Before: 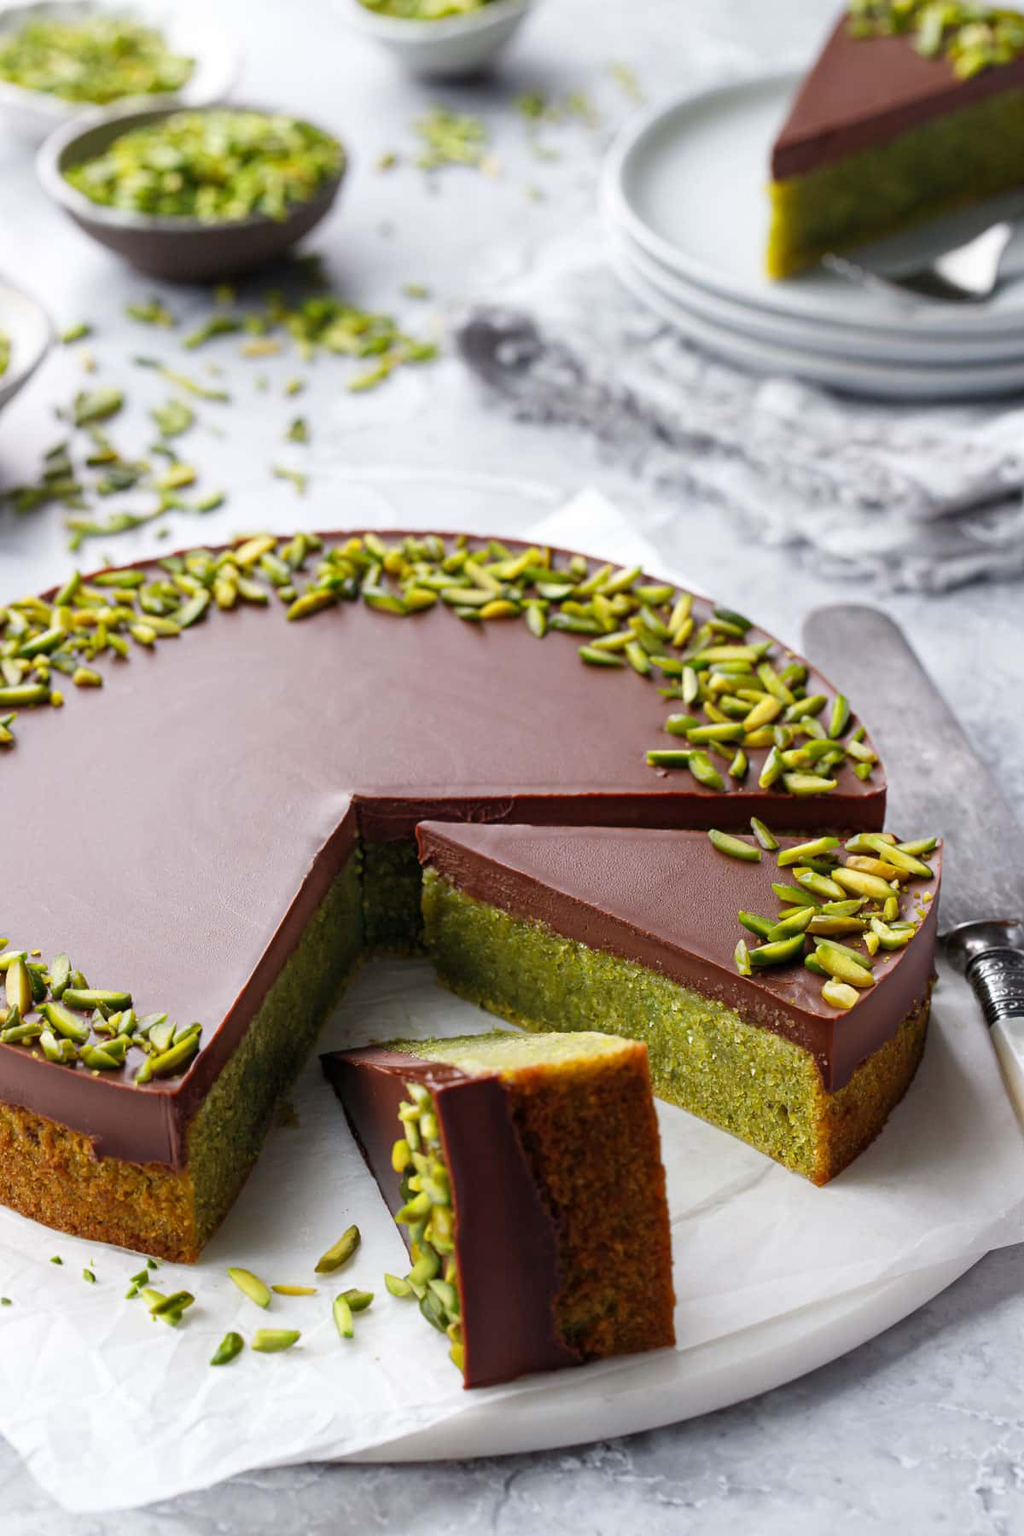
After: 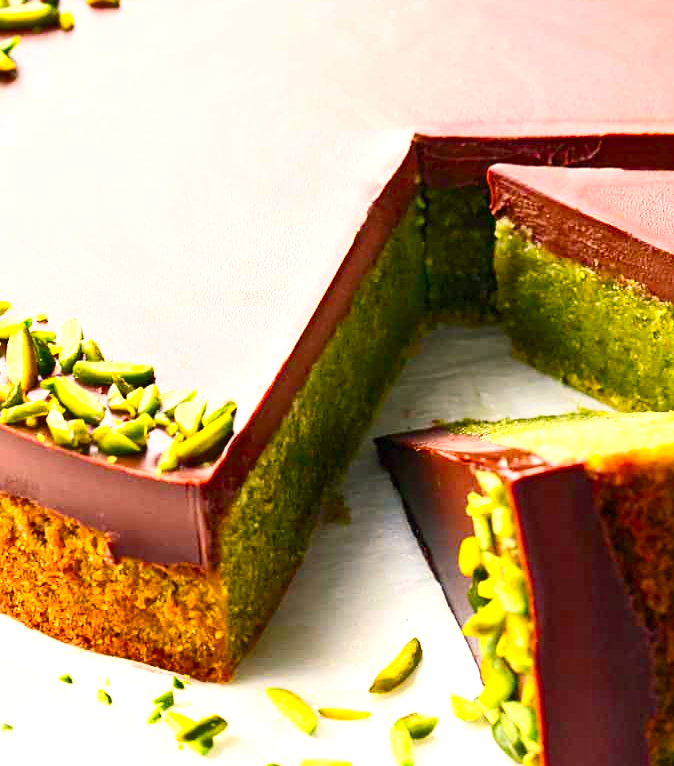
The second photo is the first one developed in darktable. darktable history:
contrast brightness saturation: contrast 0.235, brightness 0.102, saturation 0.292
exposure: exposure 1.208 EV, compensate highlight preservation false
crop: top 44.375%, right 43.753%, bottom 13.051%
shadows and highlights: shadows 34.58, highlights -34.93, soften with gaussian
sharpen: amount 0.206
color balance rgb: shadows lift › luminance -7.613%, shadows lift › chroma 2.14%, shadows lift › hue 164.12°, highlights gain › chroma 3.074%, highlights gain › hue 76.86°, linear chroma grading › global chroma 0.881%, perceptual saturation grading › global saturation 20%, perceptual saturation grading › highlights -25.717%, perceptual saturation grading › shadows 24.799%, global vibrance 15.121%
